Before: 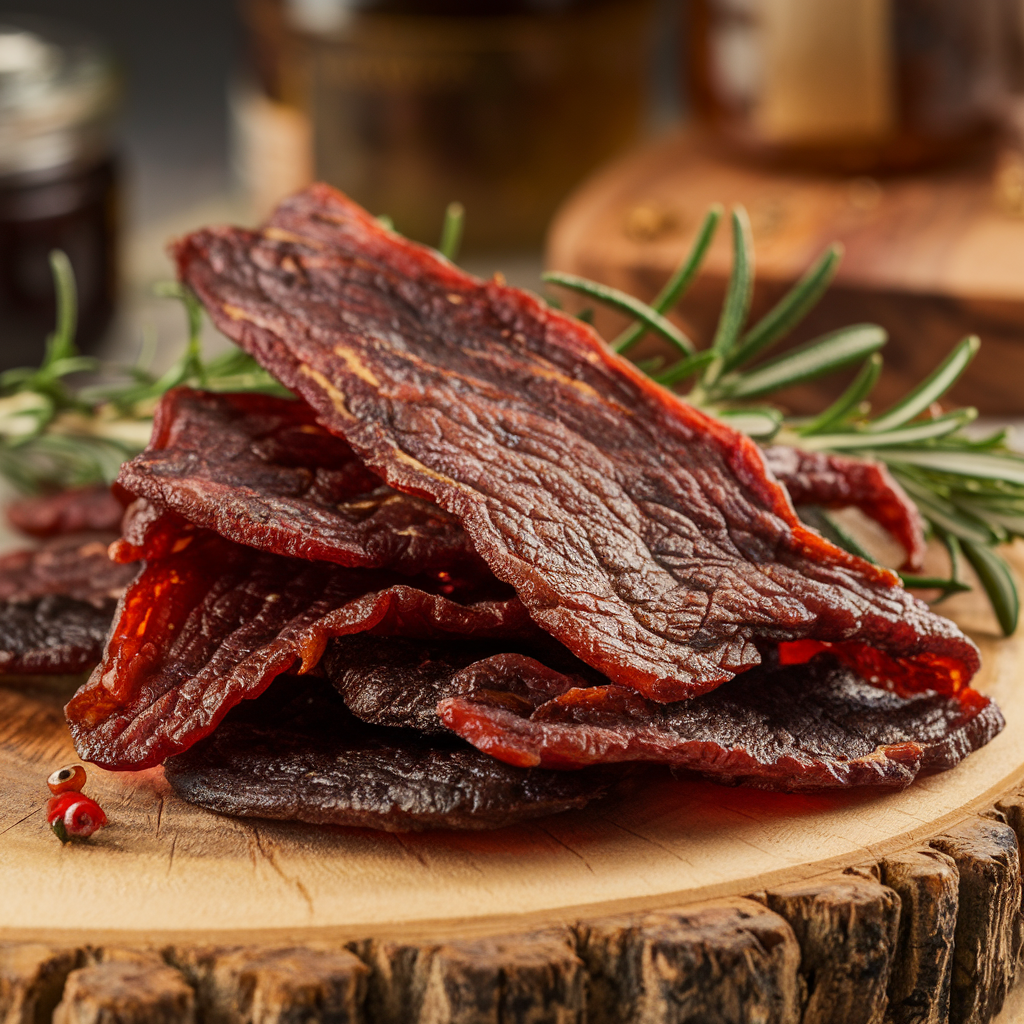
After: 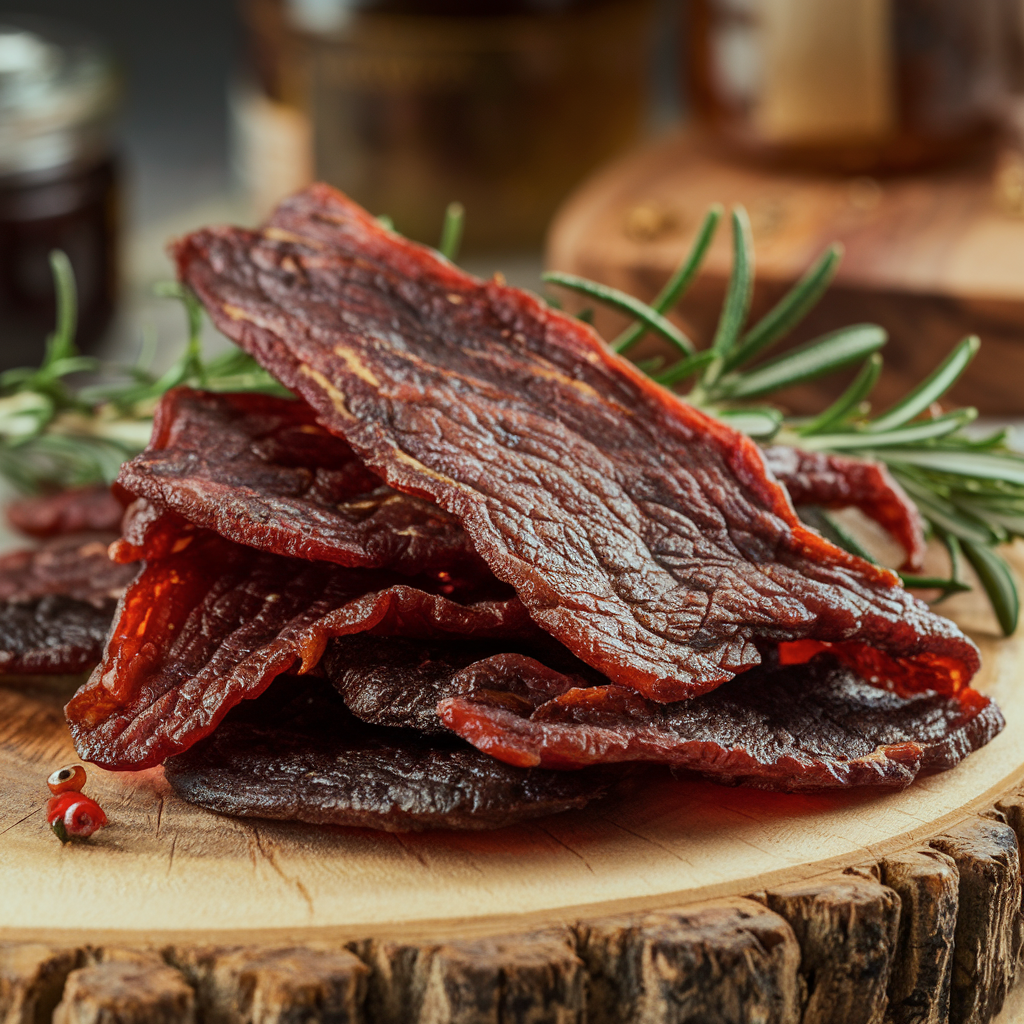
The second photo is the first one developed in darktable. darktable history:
color correction: highlights a* -10.16, highlights b* -10.11
